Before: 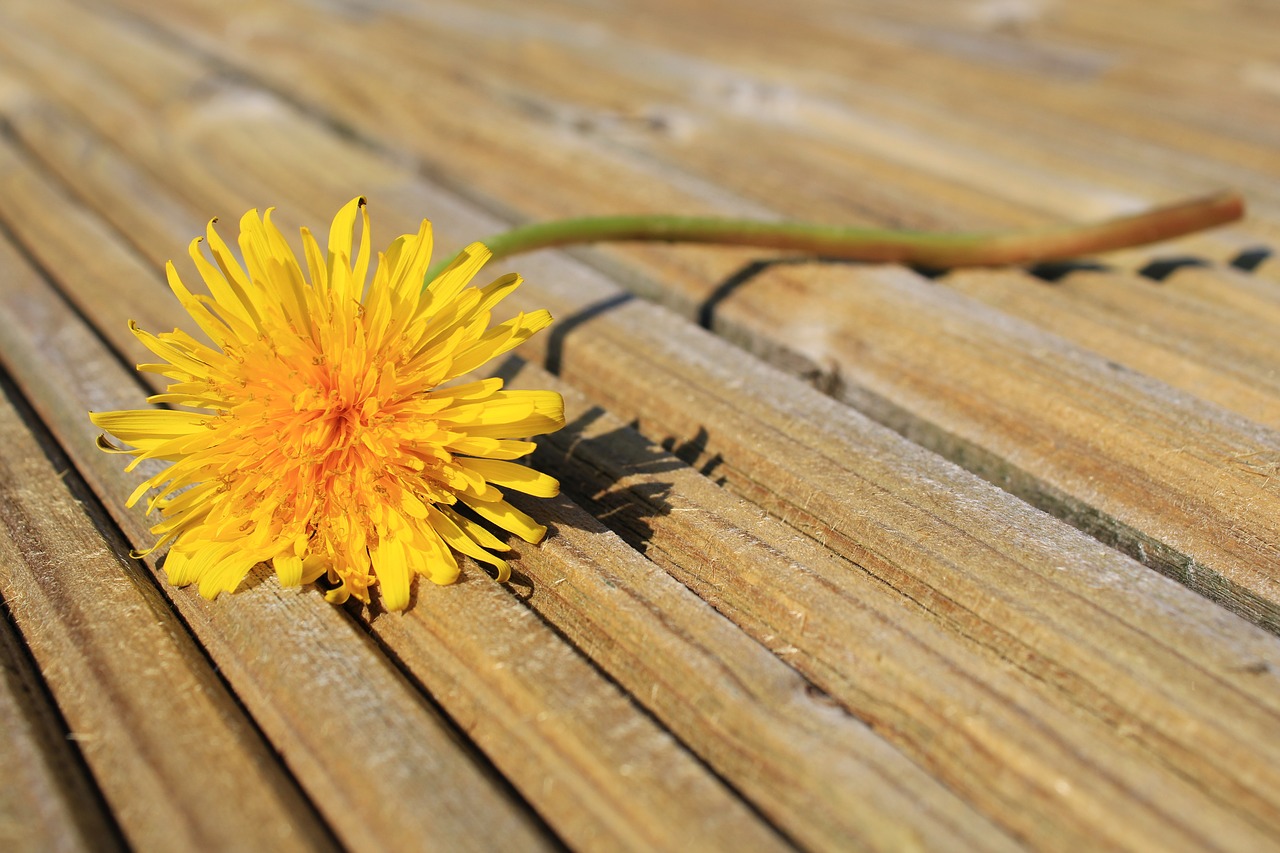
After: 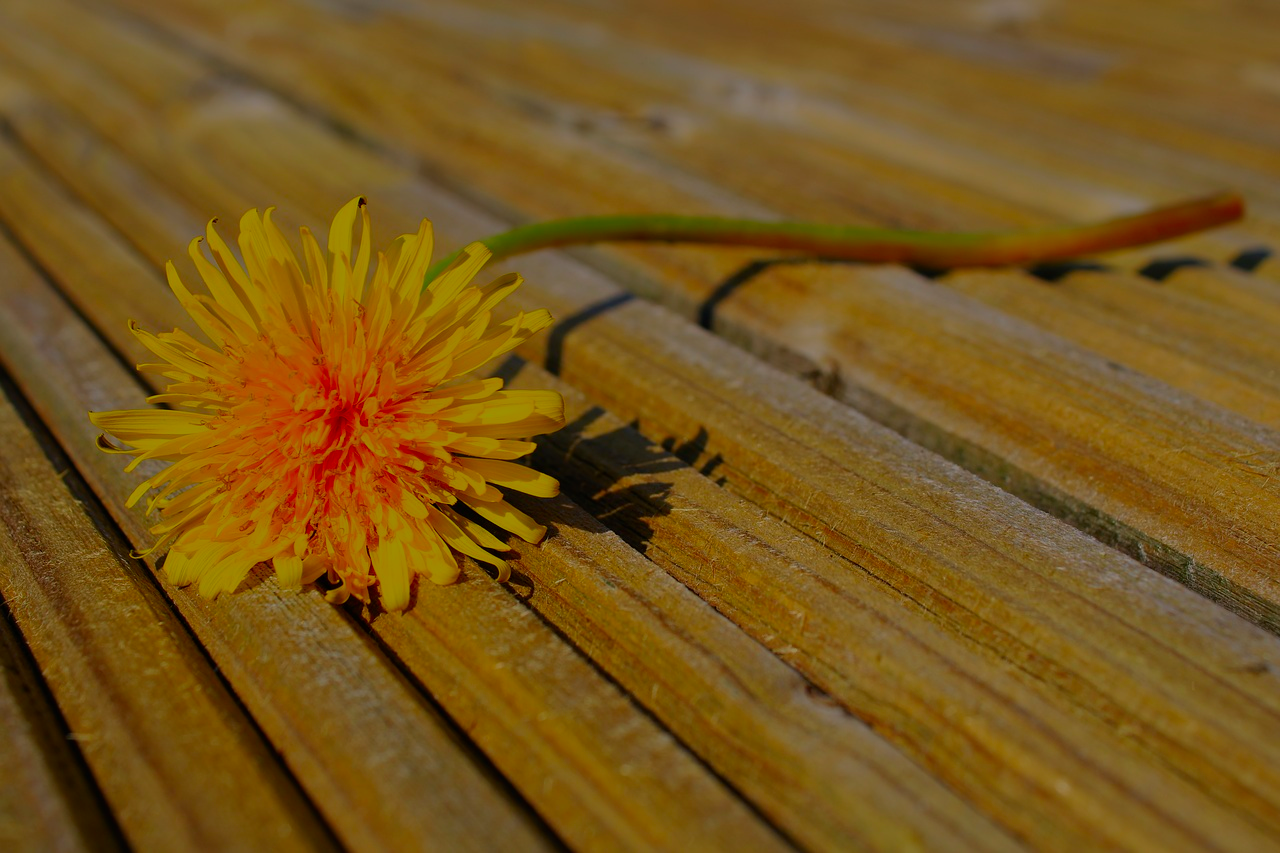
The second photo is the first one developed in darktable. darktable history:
color correction: highlights b* -0.014, saturation 1.84
exposure: exposure -1.548 EV, compensate highlight preservation false
tone equalizer: edges refinement/feathering 500, mask exposure compensation -1.57 EV, preserve details no
